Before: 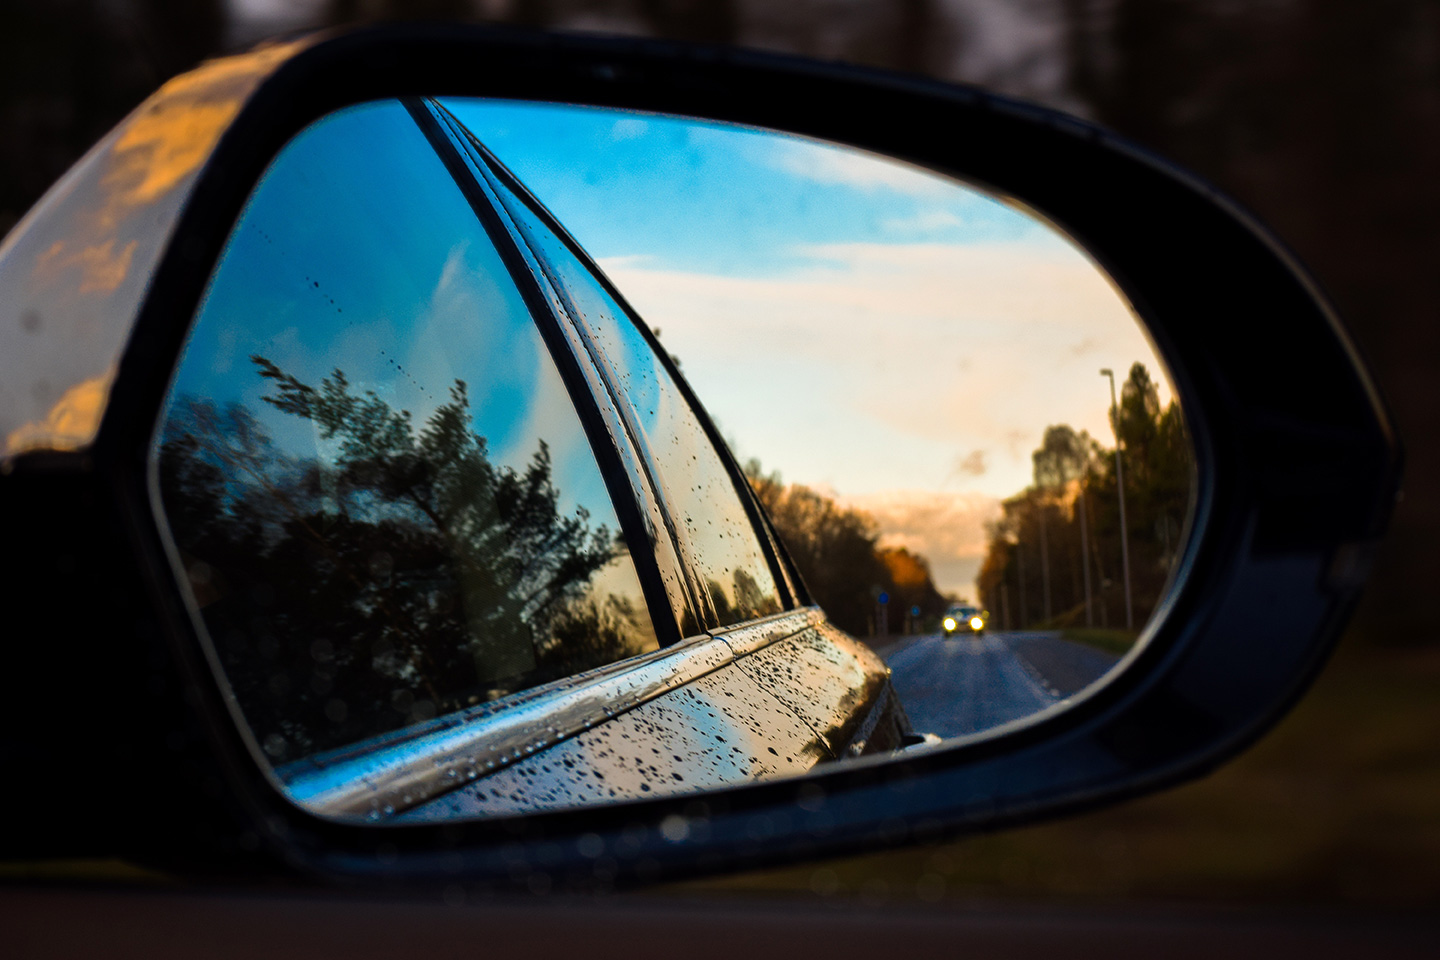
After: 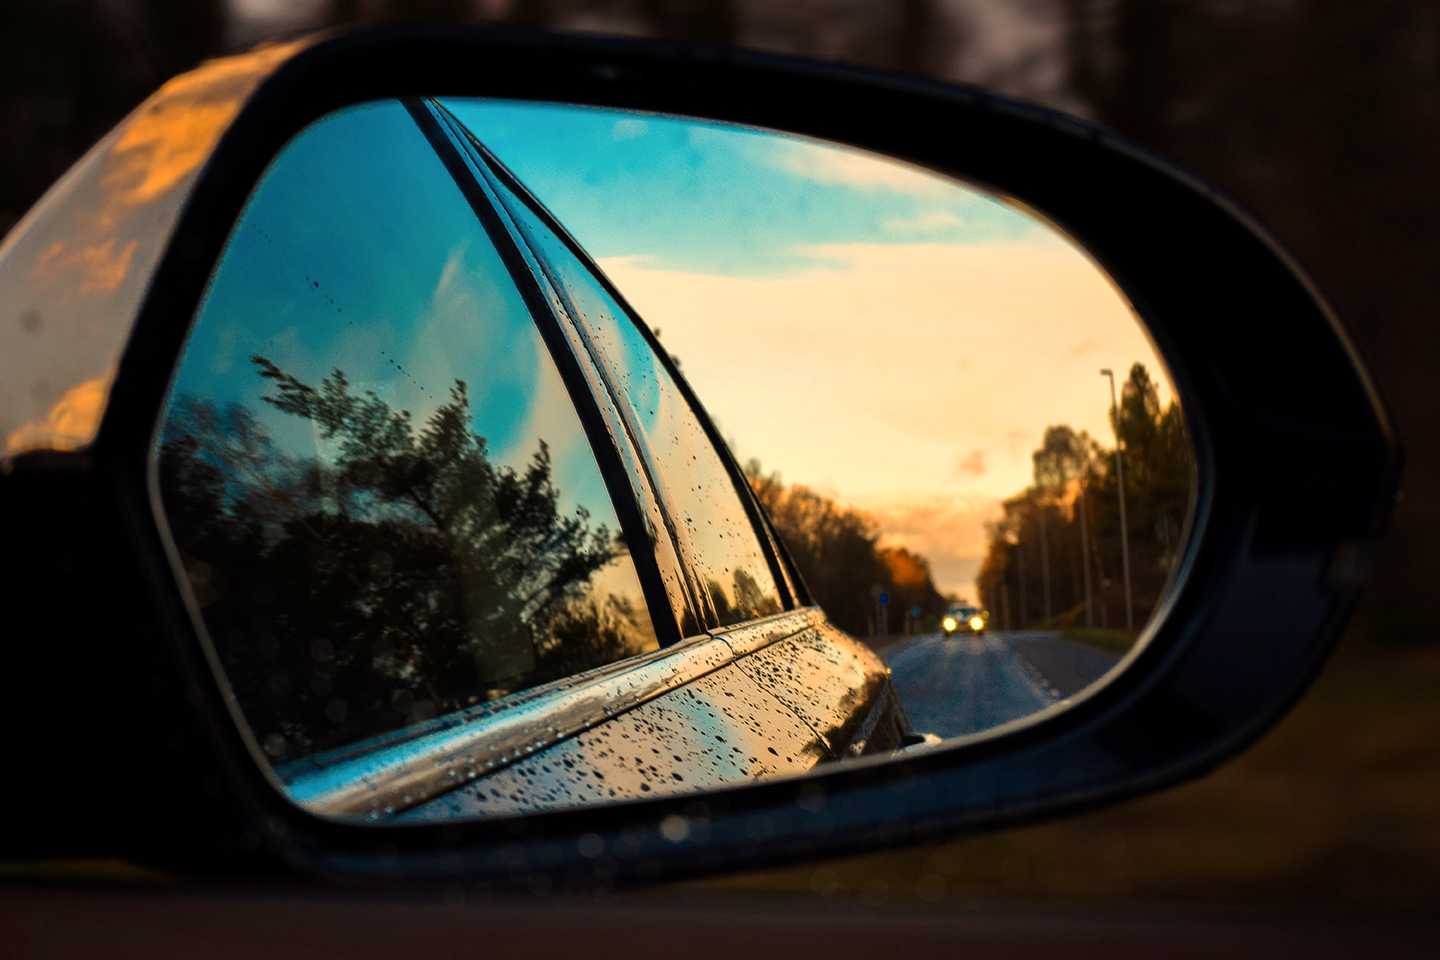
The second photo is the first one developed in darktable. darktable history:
white balance: red 1.123, blue 0.83
color contrast: green-magenta contrast 0.96
